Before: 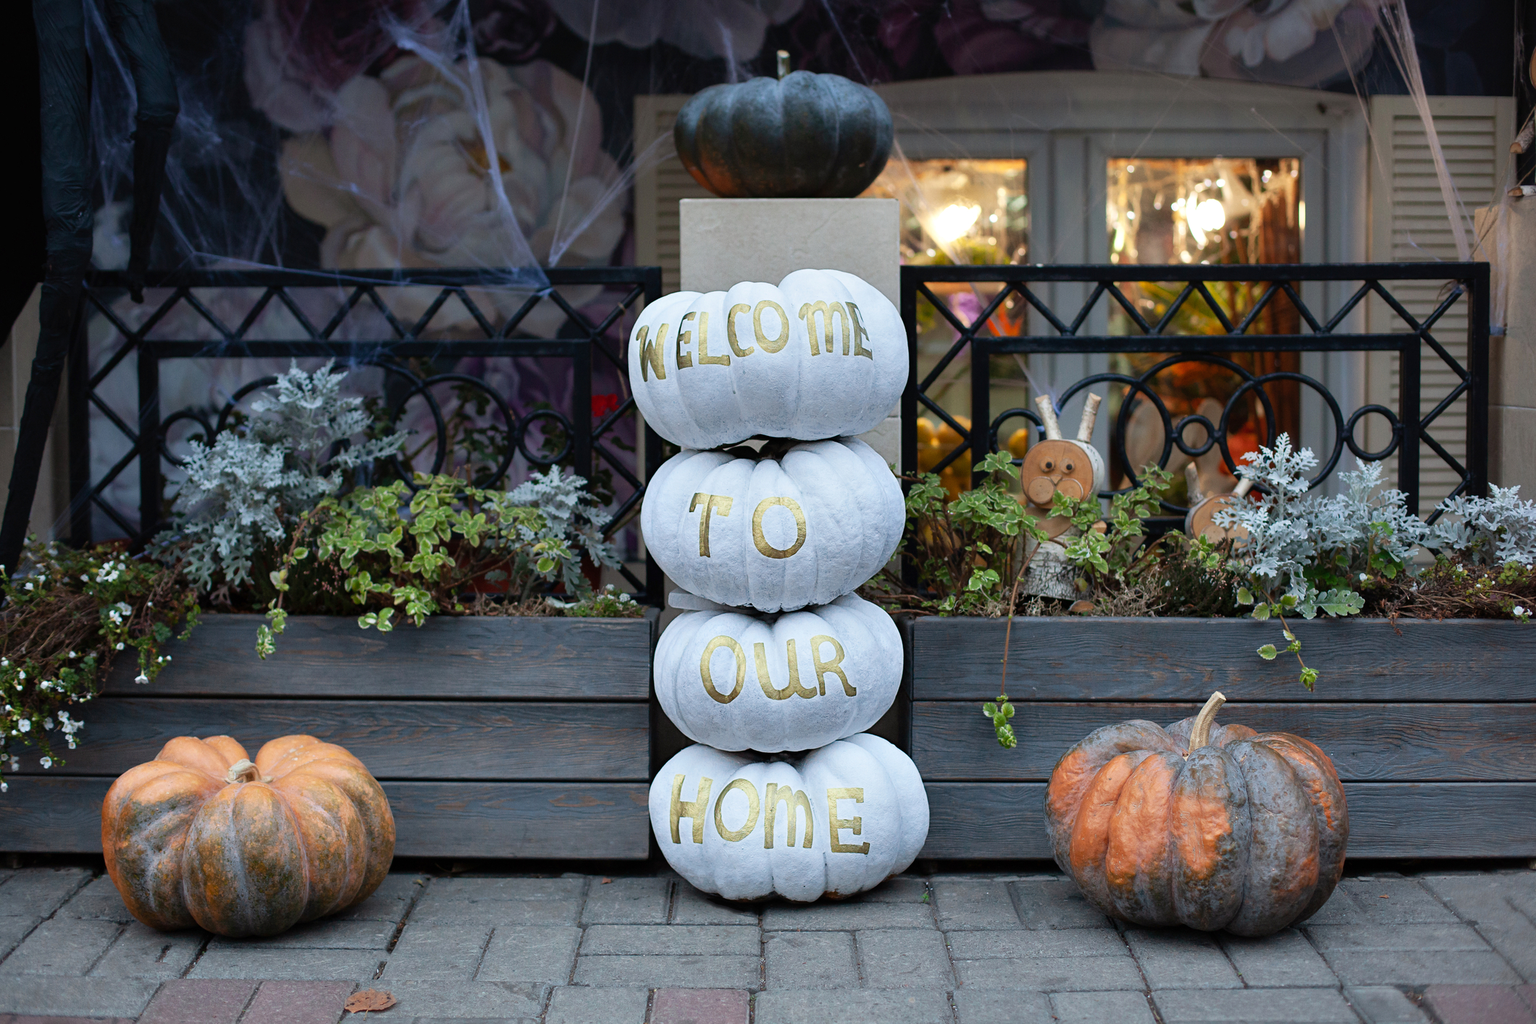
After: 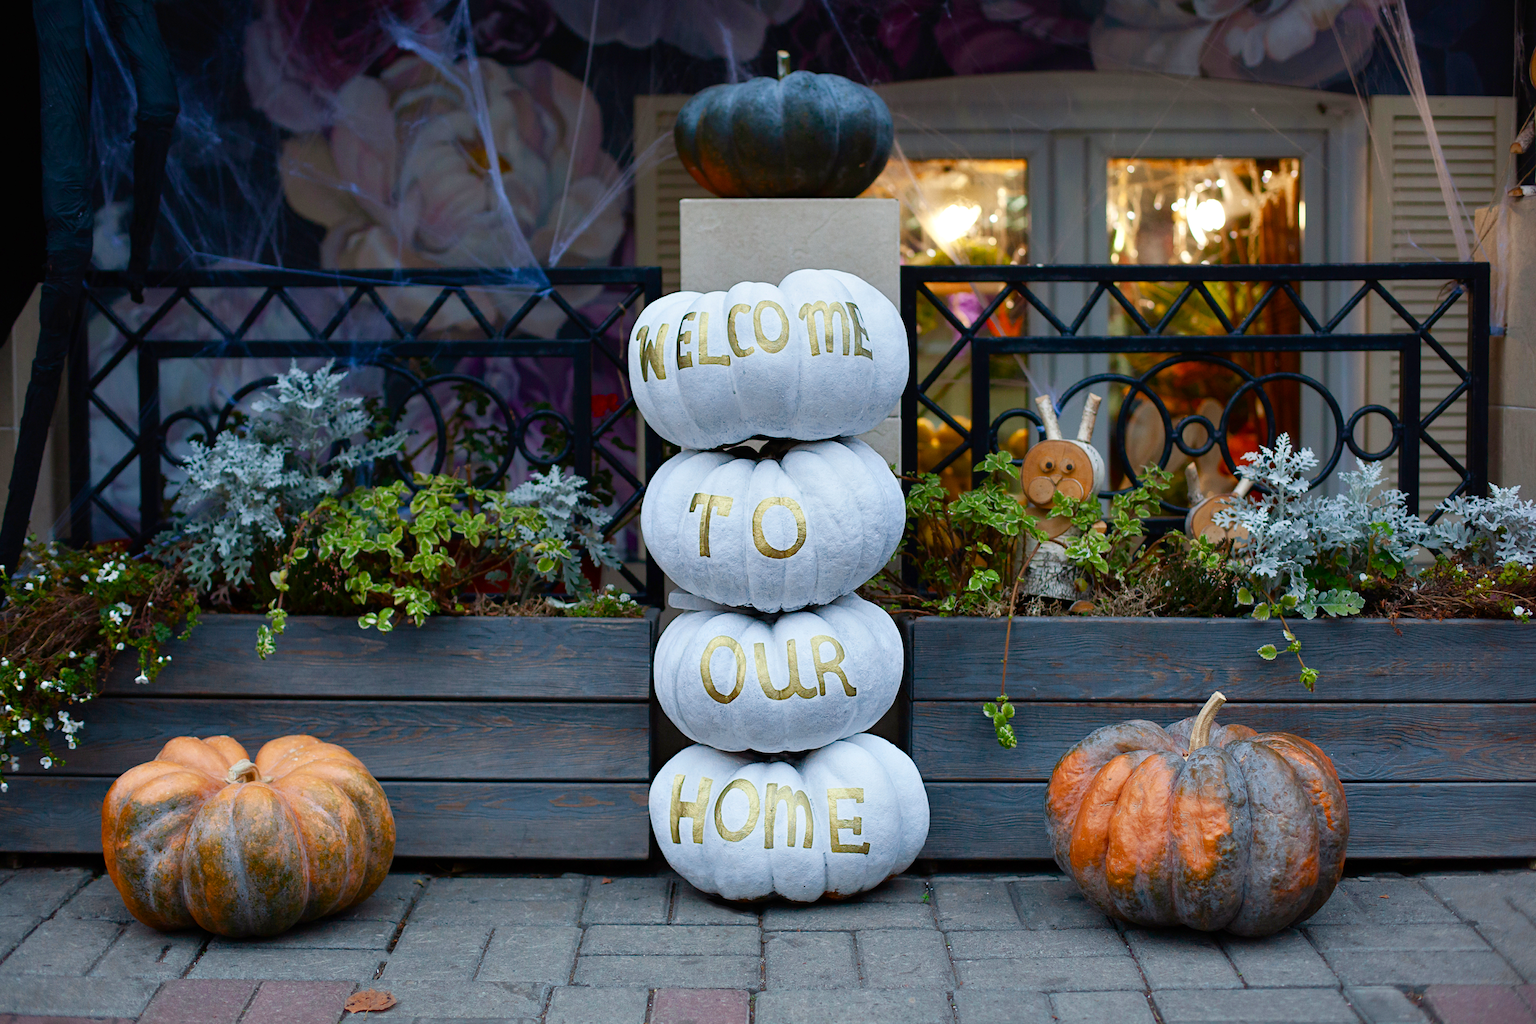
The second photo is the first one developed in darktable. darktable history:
color balance rgb: perceptual saturation grading › global saturation 20%, perceptual saturation grading › highlights -25.122%, perceptual saturation grading › shadows 50.217%, global vibrance 15.374%
contrast brightness saturation: contrast 0.029, brightness -0.035
